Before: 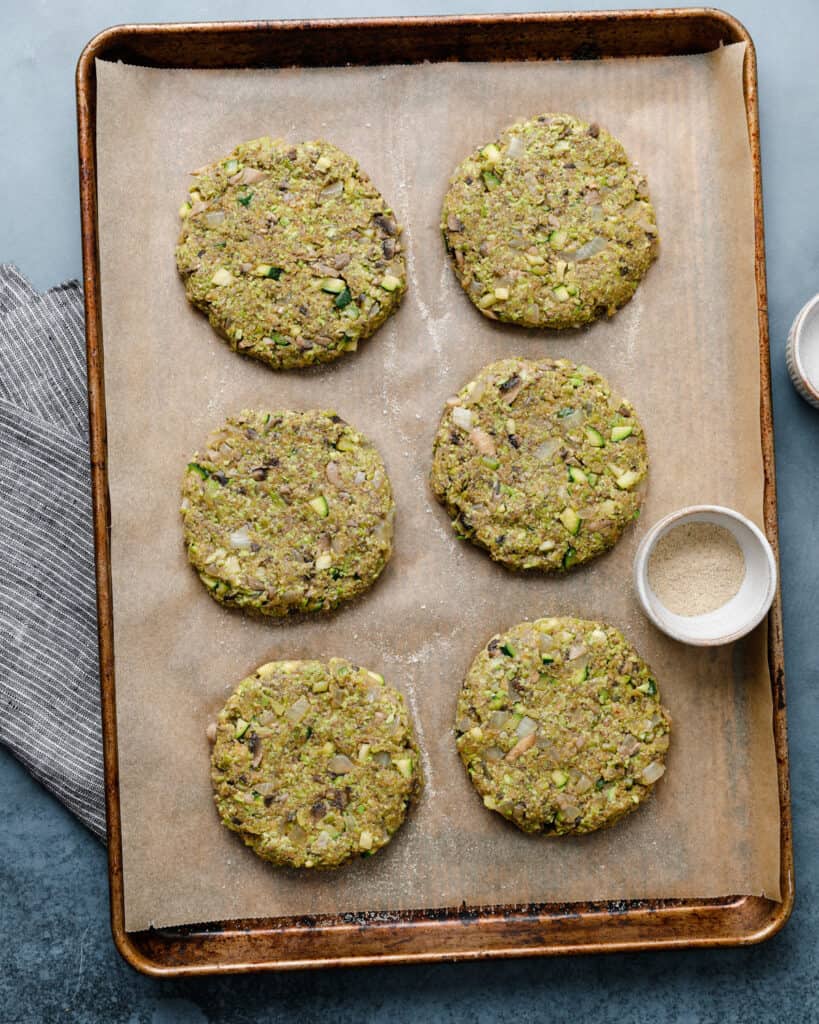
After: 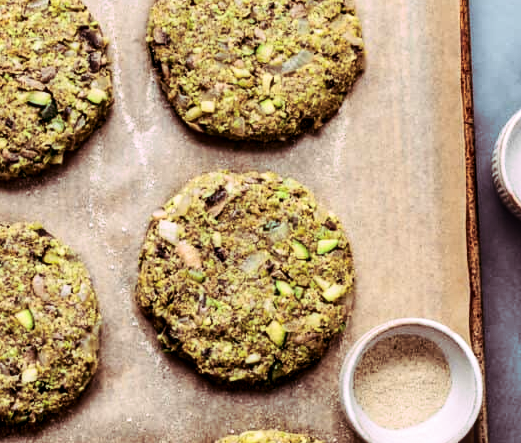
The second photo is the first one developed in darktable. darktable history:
split-toning: highlights › hue 298.8°, highlights › saturation 0.73, compress 41.76%
contrast brightness saturation: contrast 0.32, brightness -0.08, saturation 0.17
local contrast: on, module defaults
crop: left 36.005%, top 18.293%, right 0.31%, bottom 38.444%
